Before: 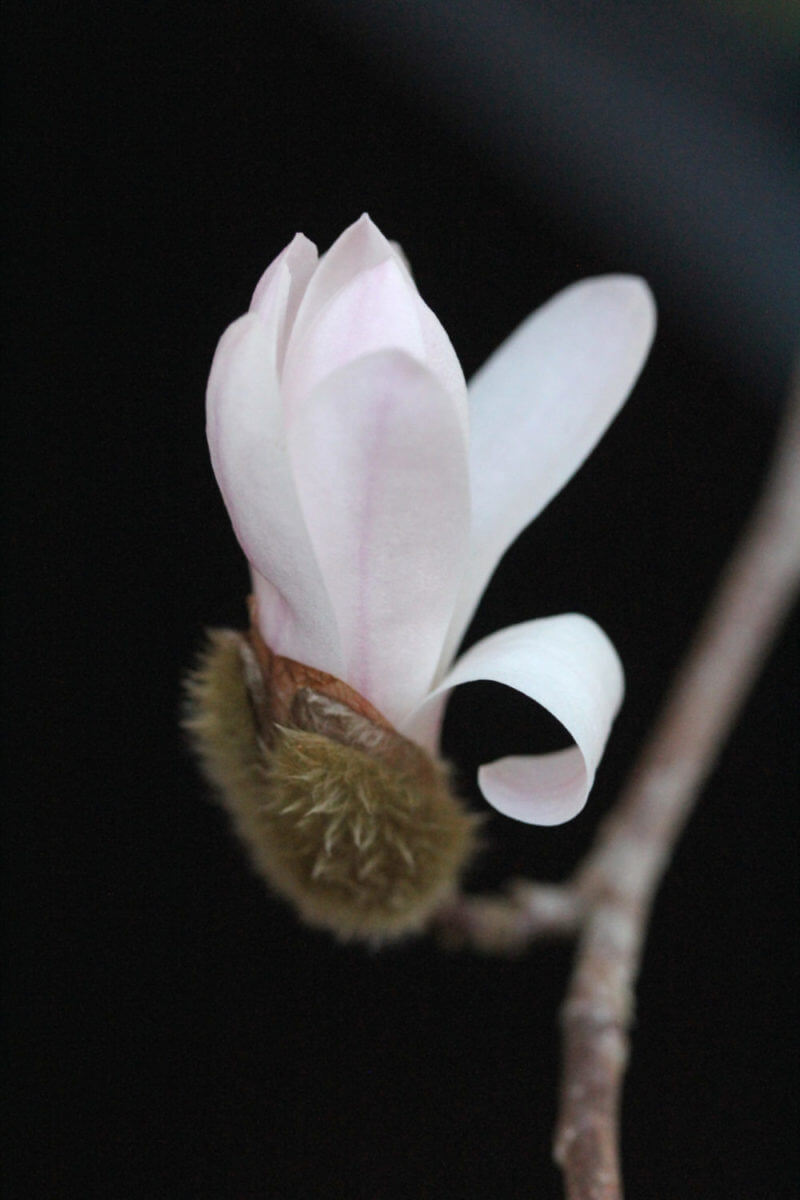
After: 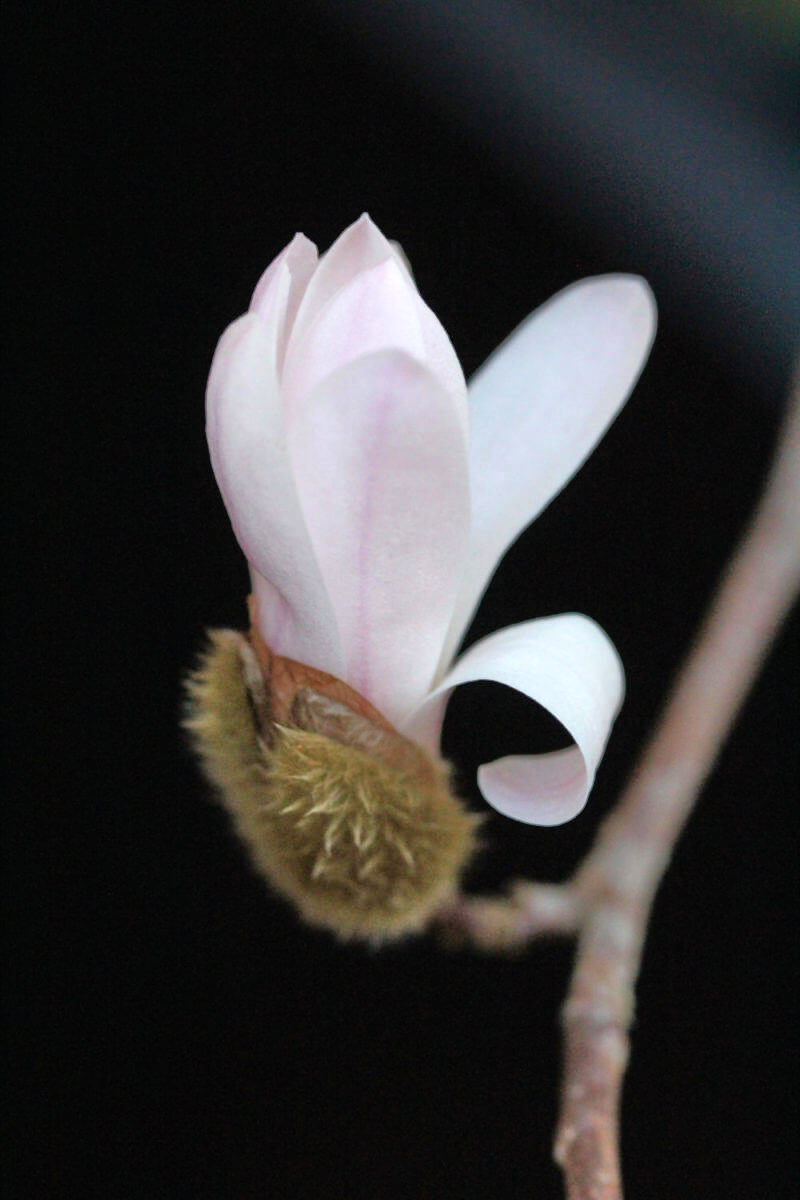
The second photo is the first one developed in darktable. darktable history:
tone equalizer: -8 EV -0.523 EV, -7 EV -0.282 EV, -6 EV -0.096 EV, -5 EV 0.425 EV, -4 EV 0.971 EV, -3 EV 0.773 EV, -2 EV -0.011 EV, -1 EV 0.138 EV, +0 EV -0.028 EV, mask exposure compensation -0.499 EV
velvia: on, module defaults
levels: mode automatic, levels [0.072, 0.414, 0.976]
